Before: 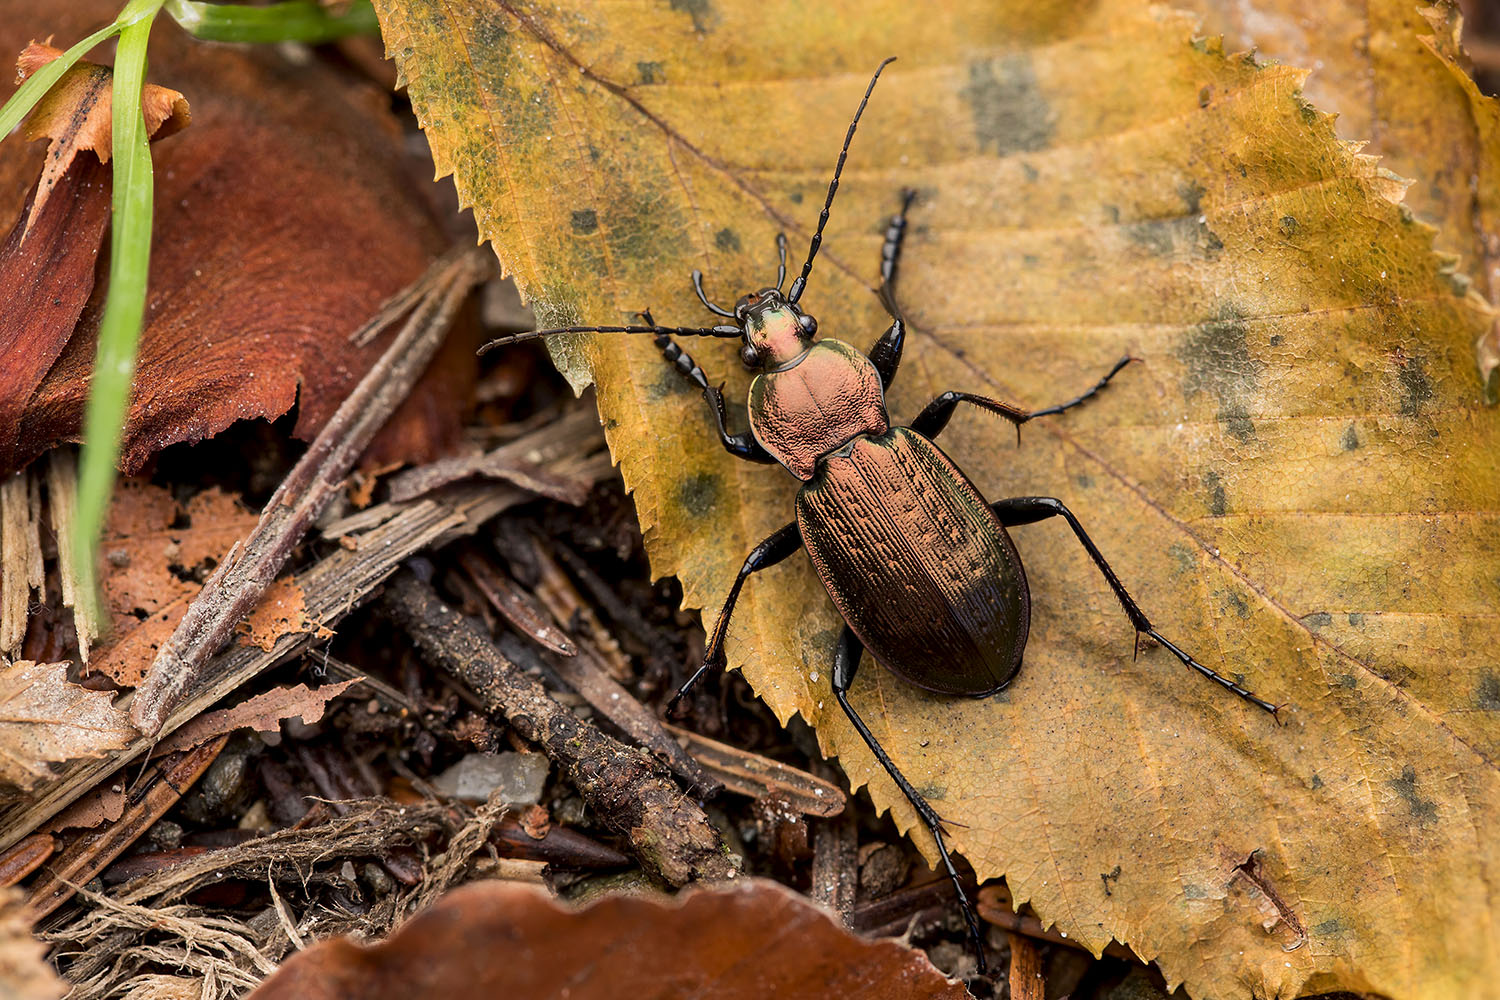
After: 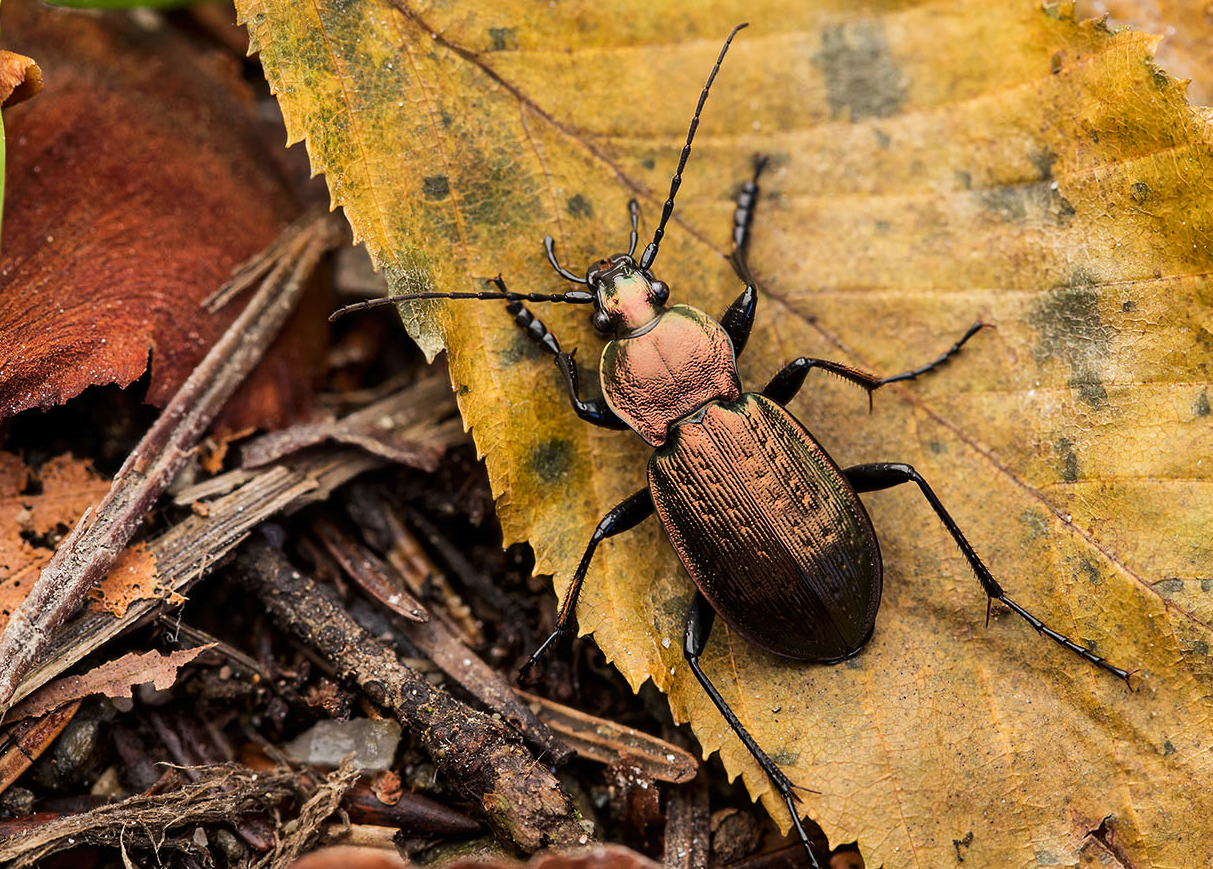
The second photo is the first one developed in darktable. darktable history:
crop: left 9.929%, top 3.475%, right 9.188%, bottom 9.529%
local contrast: mode bilateral grid, contrast 10, coarseness 25, detail 115%, midtone range 0.2
tone curve: curves: ch0 [(0, 0) (0.003, 0.013) (0.011, 0.016) (0.025, 0.023) (0.044, 0.036) (0.069, 0.051) (0.1, 0.076) (0.136, 0.107) (0.177, 0.145) (0.224, 0.186) (0.277, 0.246) (0.335, 0.311) (0.399, 0.378) (0.468, 0.462) (0.543, 0.548) (0.623, 0.636) (0.709, 0.728) (0.801, 0.816) (0.898, 0.9) (1, 1)], preserve colors none
